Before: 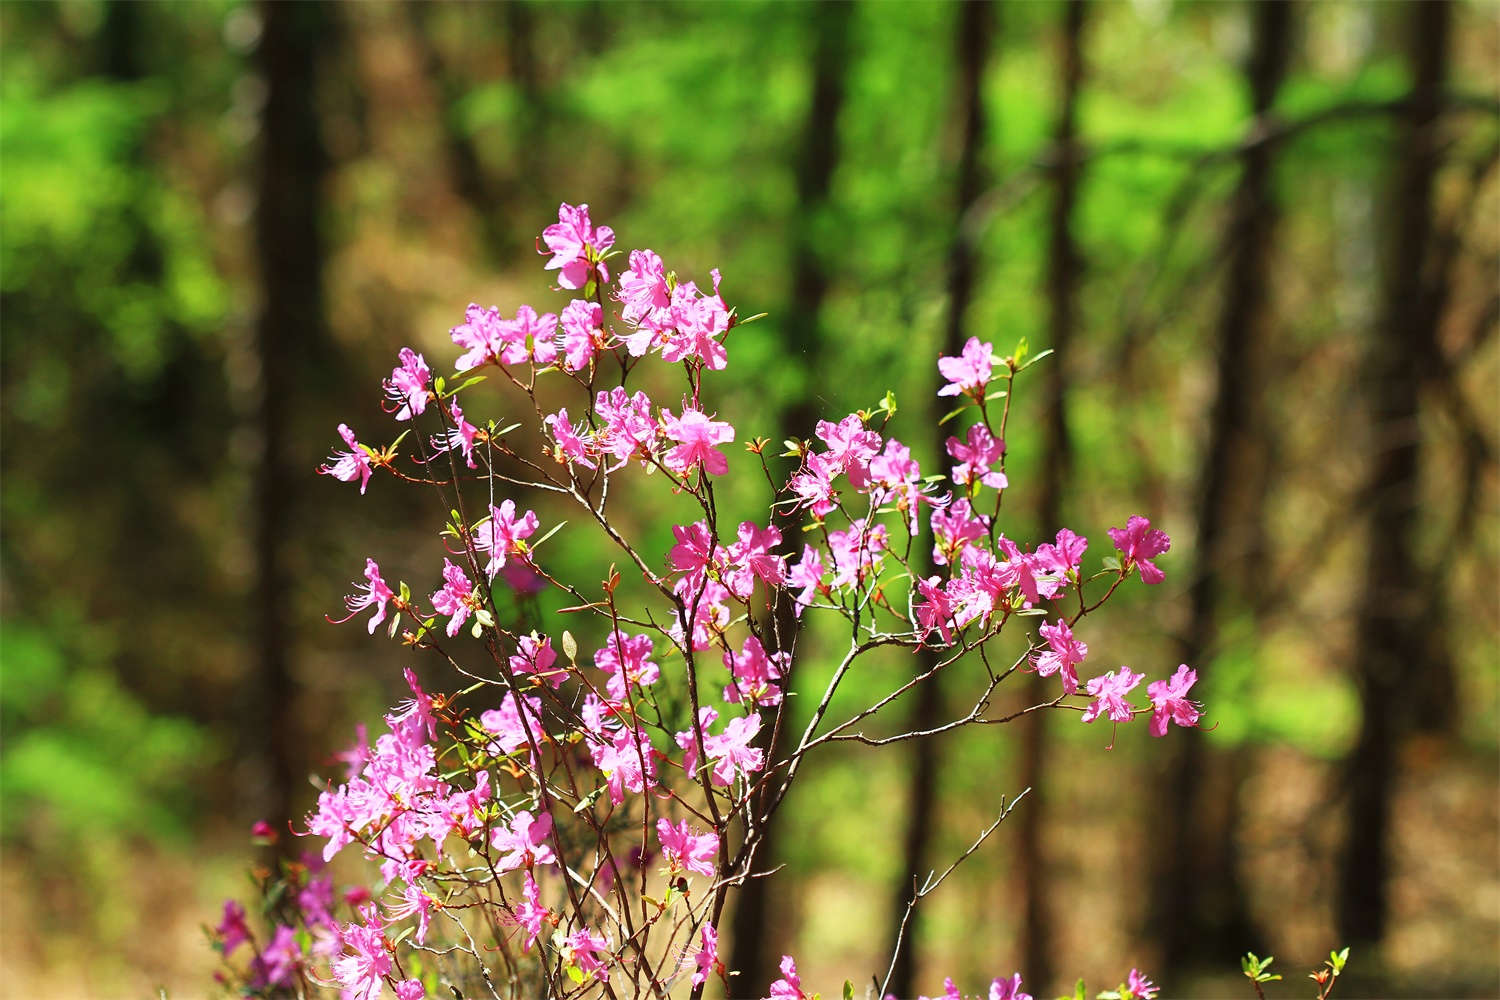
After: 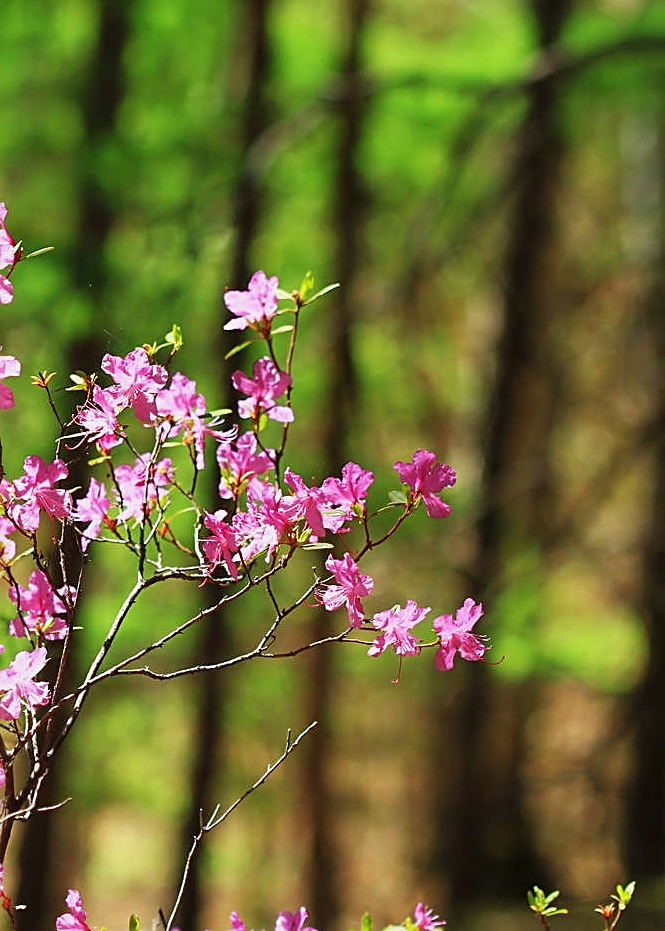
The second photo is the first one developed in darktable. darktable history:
crop: left 47.628%, top 6.643%, right 7.874%
sharpen: on, module defaults
exposure: exposure -0.151 EV, compensate highlight preservation false
